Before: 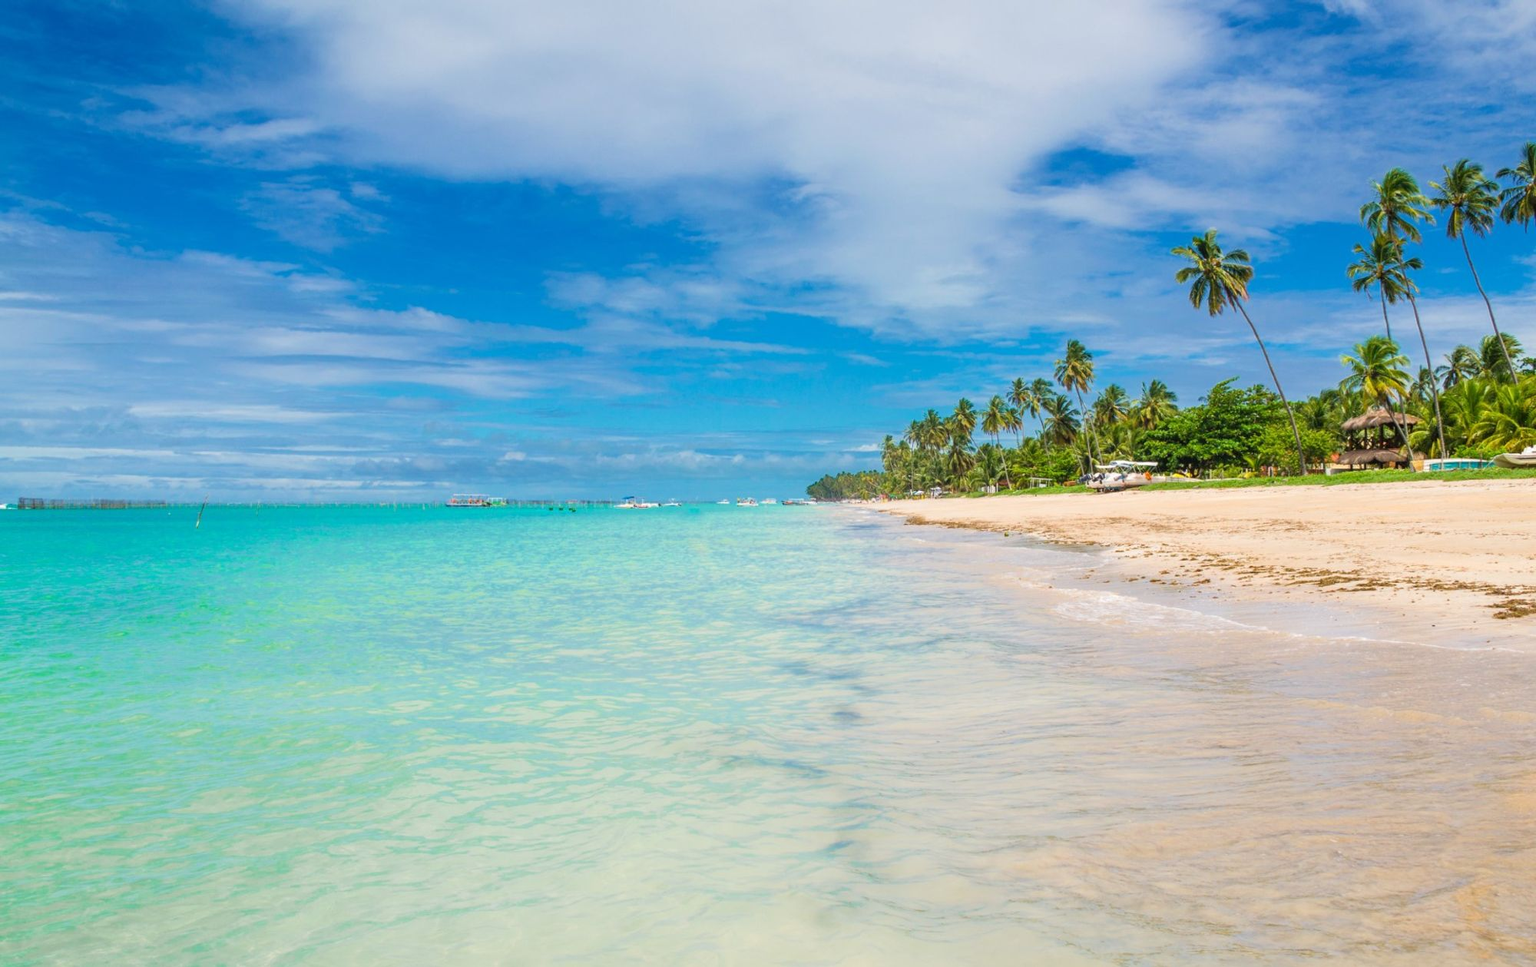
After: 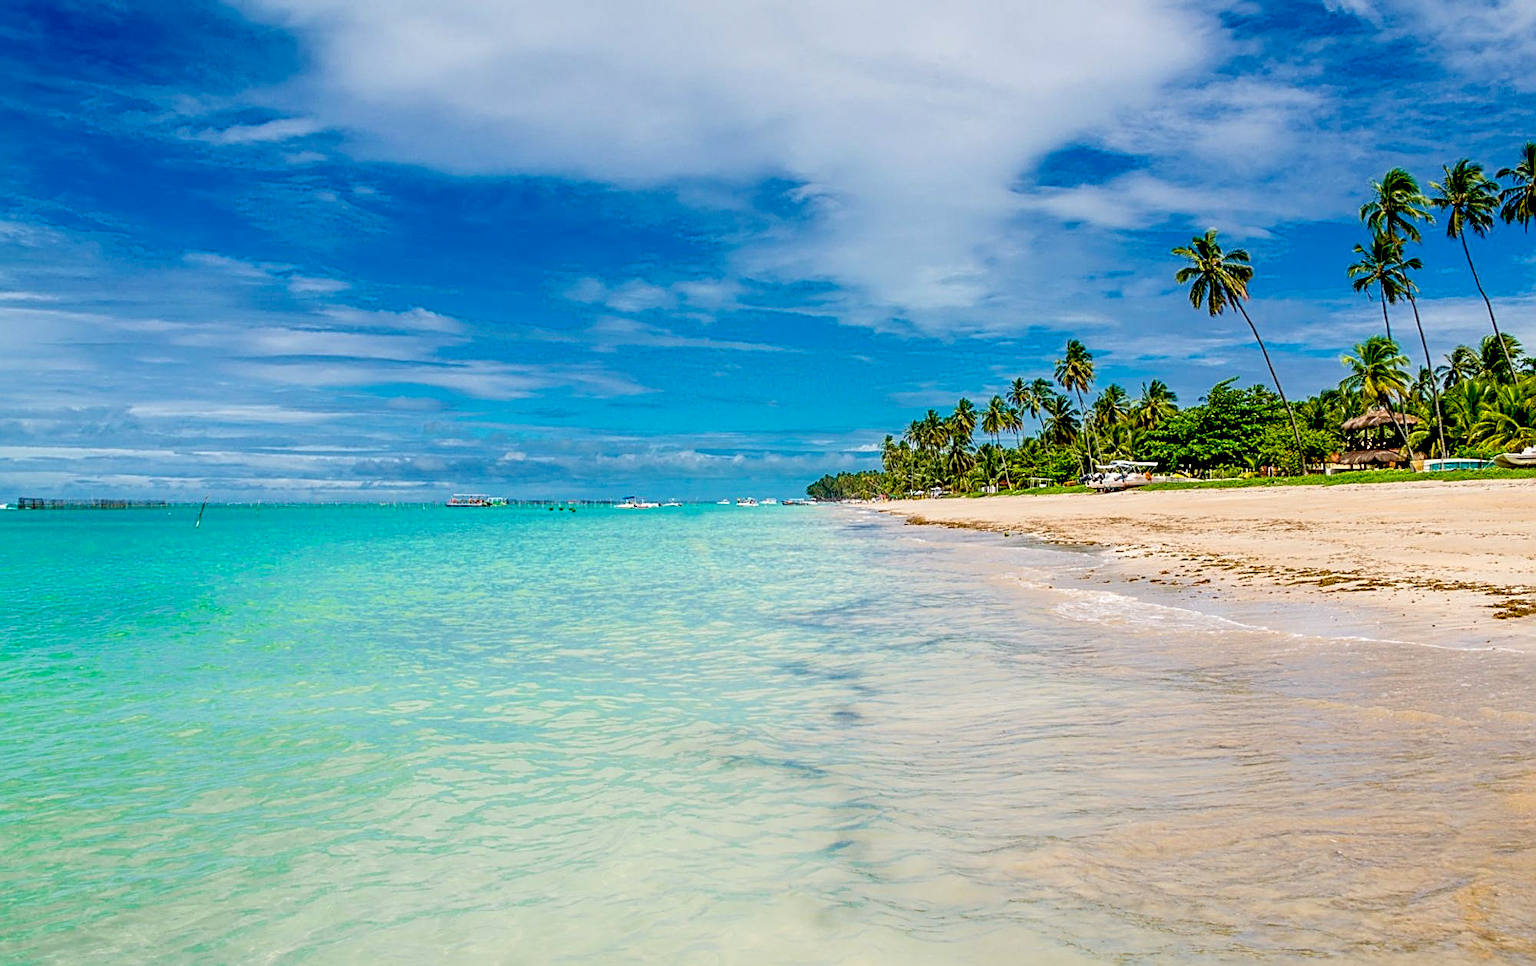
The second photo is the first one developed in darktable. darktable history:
exposure: black level correction 0.056, exposure -0.039 EV, compensate highlight preservation false
sharpen: radius 2.584, amount 0.688
local contrast: on, module defaults
